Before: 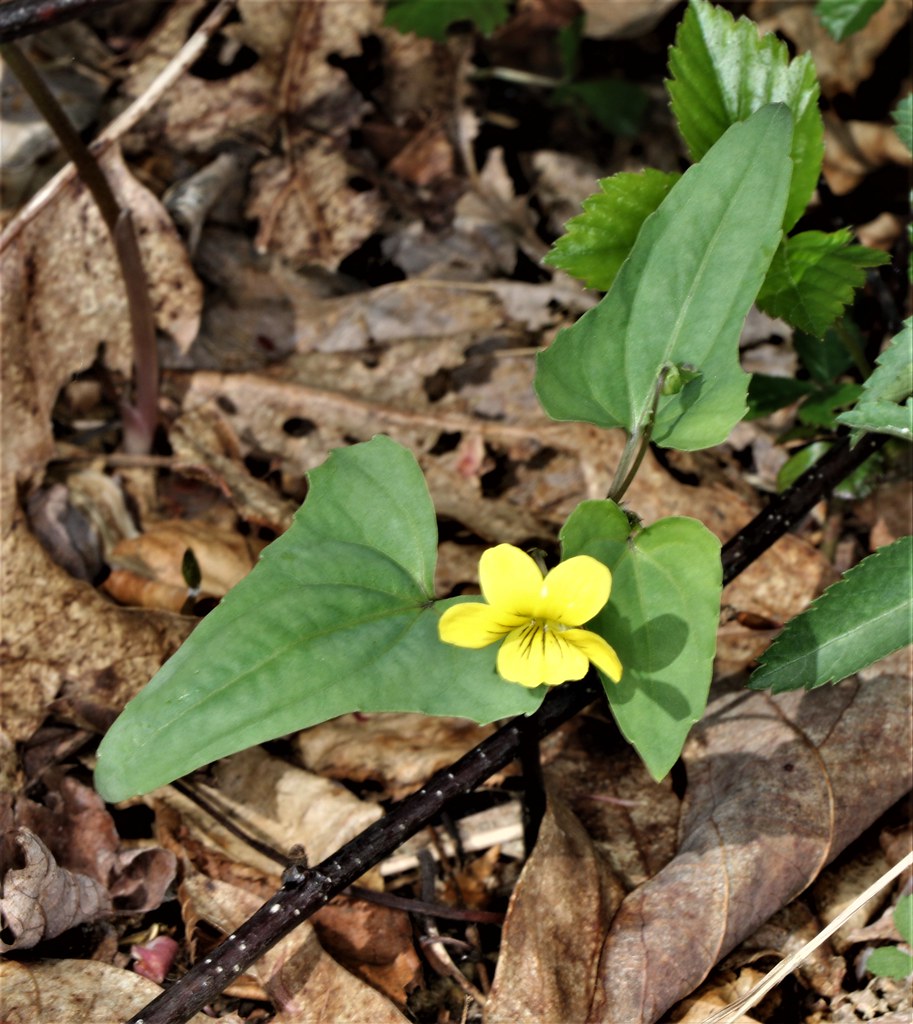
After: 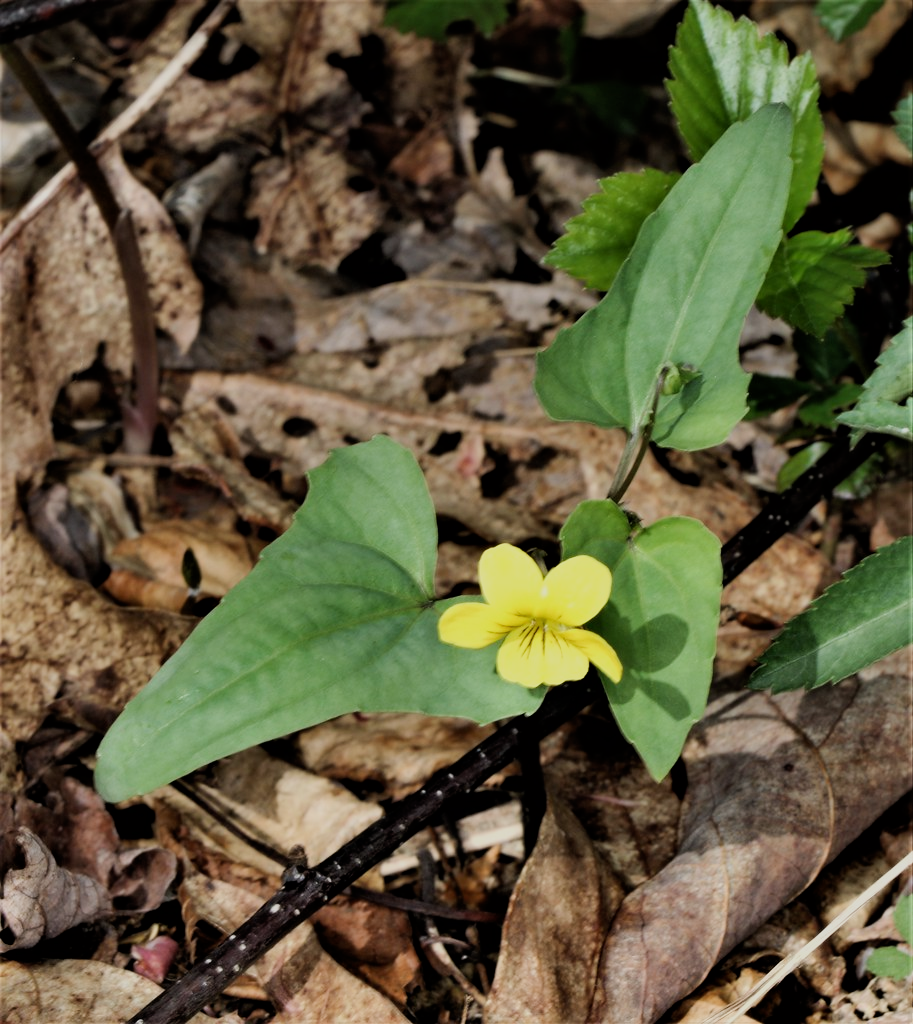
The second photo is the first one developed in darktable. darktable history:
filmic rgb: black relative exposure -7.32 EV, white relative exposure 5.09 EV, hardness 3.2
contrast brightness saturation: contrast 0.05
tone equalizer: -8 EV -0.001 EV, -7 EV 0.001 EV, -6 EV -0.002 EV, -5 EV -0.003 EV, -4 EV -0.062 EV, -3 EV -0.222 EV, -2 EV -0.267 EV, -1 EV 0.105 EV, +0 EV 0.303 EV
